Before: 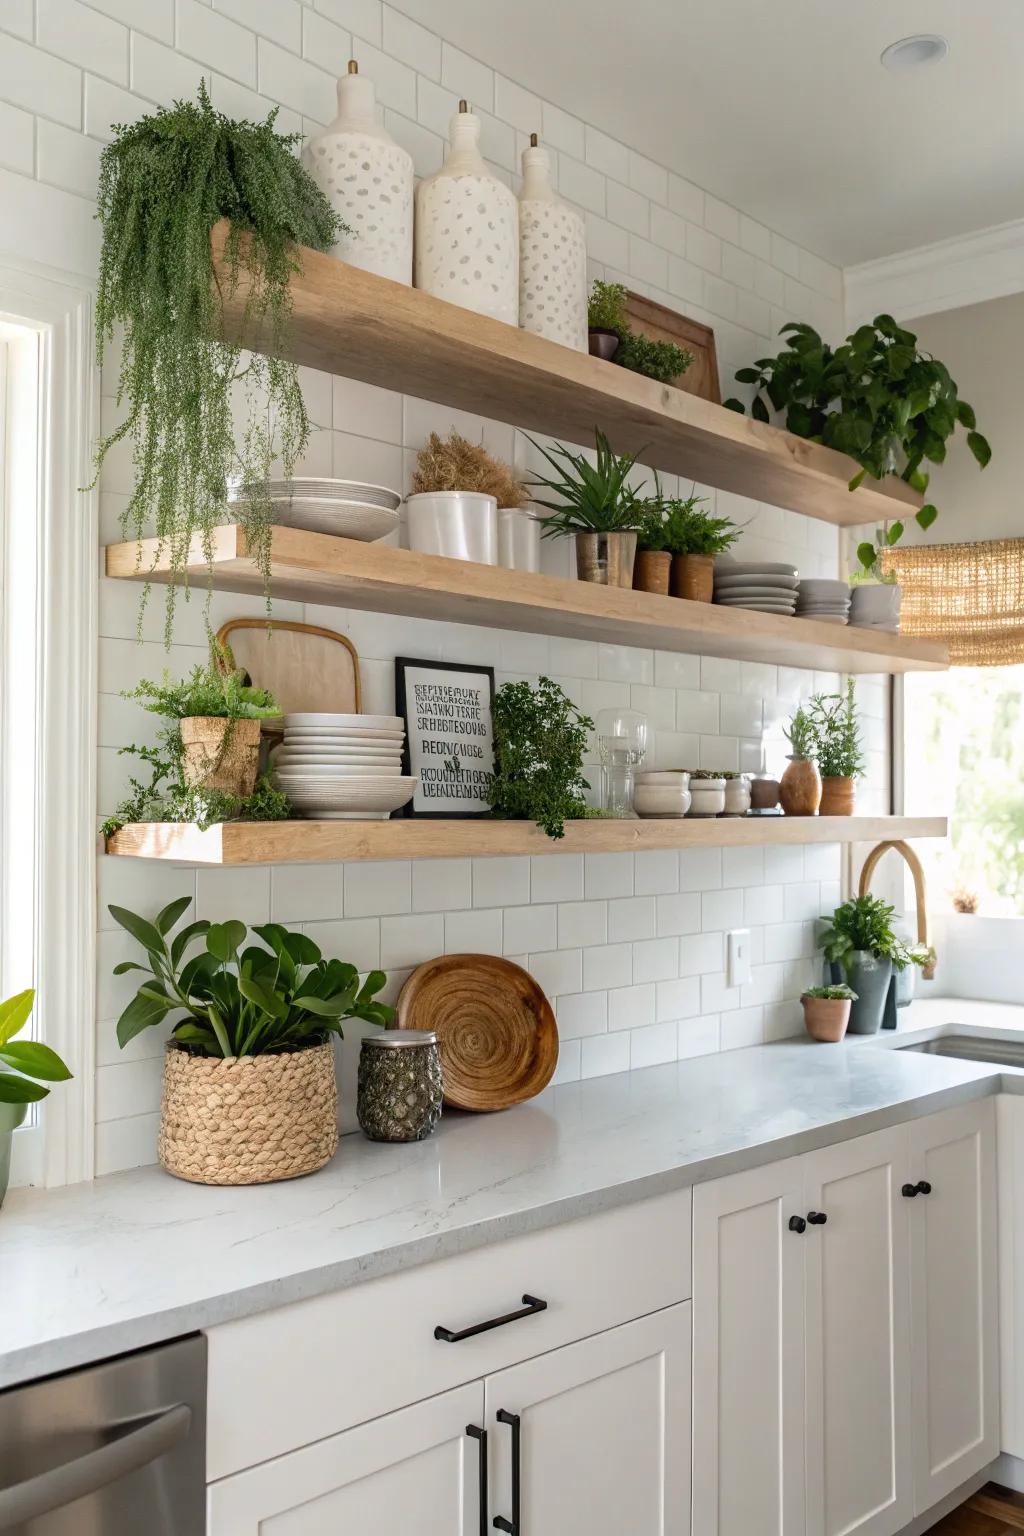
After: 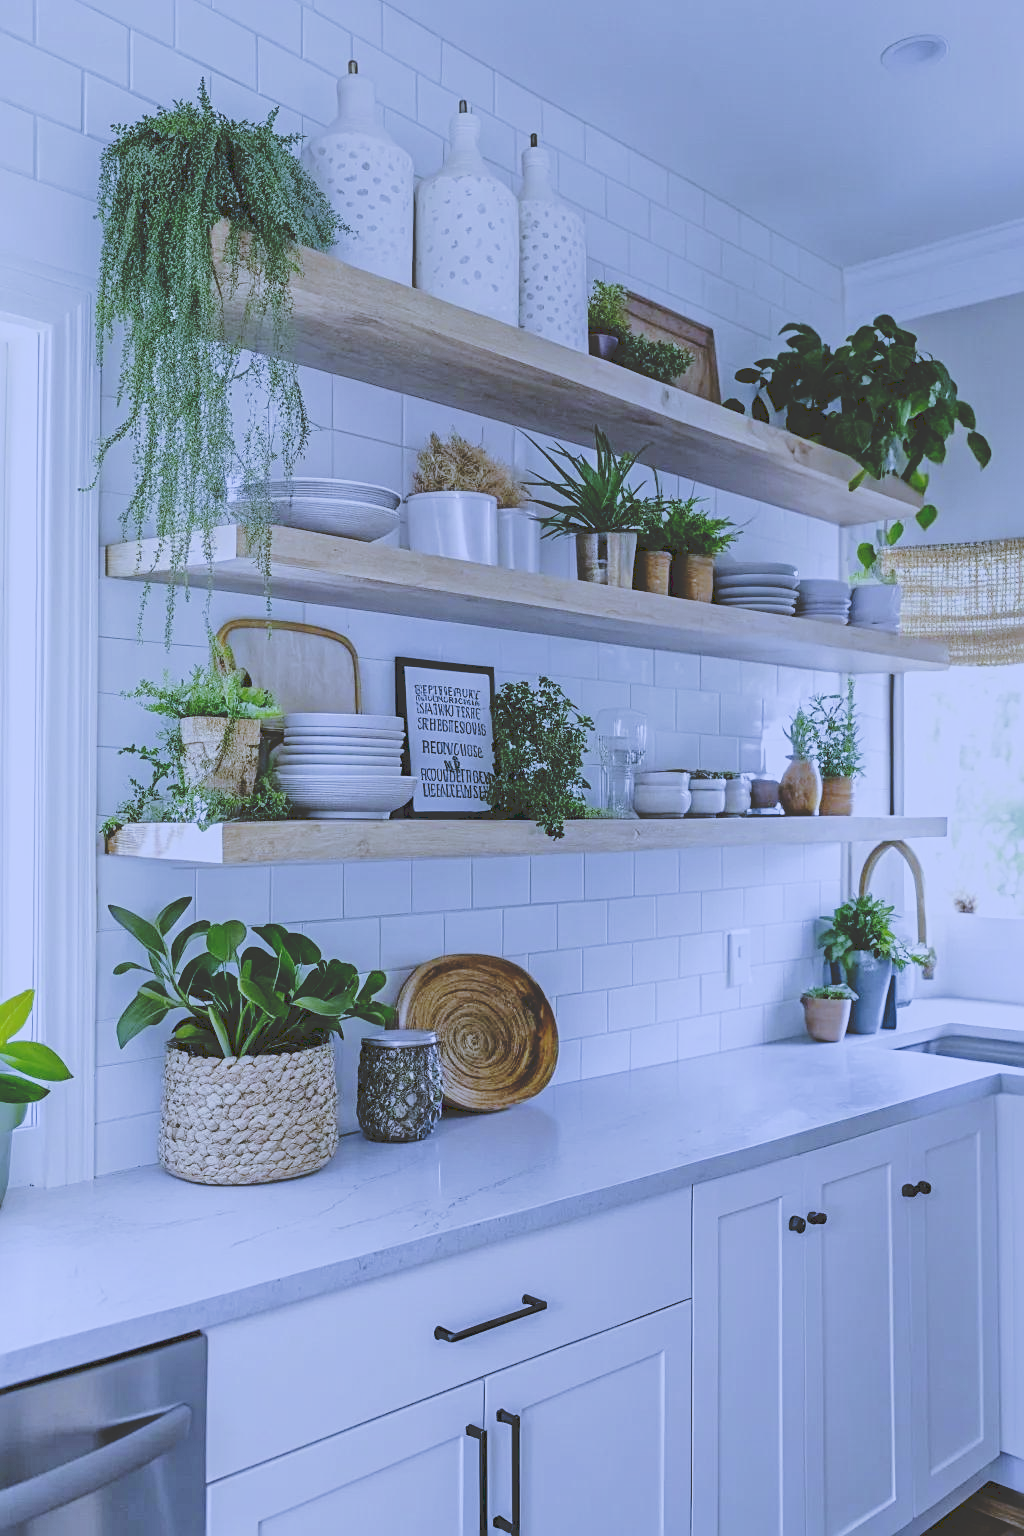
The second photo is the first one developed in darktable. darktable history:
exposure: black level correction 0, exposure 0.7 EV, compensate exposure bias true, compensate highlight preservation false
sharpen: radius 2.167, amount 0.381, threshold 0
tone equalizer: -8 EV -0.002 EV, -7 EV 0.005 EV, -6 EV -0.008 EV, -5 EV 0.007 EV, -4 EV -0.042 EV, -3 EV -0.233 EV, -2 EV -0.662 EV, -1 EV -0.983 EV, +0 EV -0.969 EV, smoothing diameter 2%, edges refinement/feathering 20, mask exposure compensation -1.57 EV, filter diffusion 5
white balance: red 0.766, blue 1.537
tone curve: curves: ch0 [(0, 0) (0.003, 0.211) (0.011, 0.211) (0.025, 0.215) (0.044, 0.218) (0.069, 0.224) (0.1, 0.227) (0.136, 0.233) (0.177, 0.247) (0.224, 0.275) (0.277, 0.309) (0.335, 0.366) (0.399, 0.438) (0.468, 0.515) (0.543, 0.586) (0.623, 0.658) (0.709, 0.735) (0.801, 0.821) (0.898, 0.889) (1, 1)], preserve colors none
filmic rgb: black relative exposure -7.65 EV, hardness 4.02, contrast 1.1, highlights saturation mix -30%
